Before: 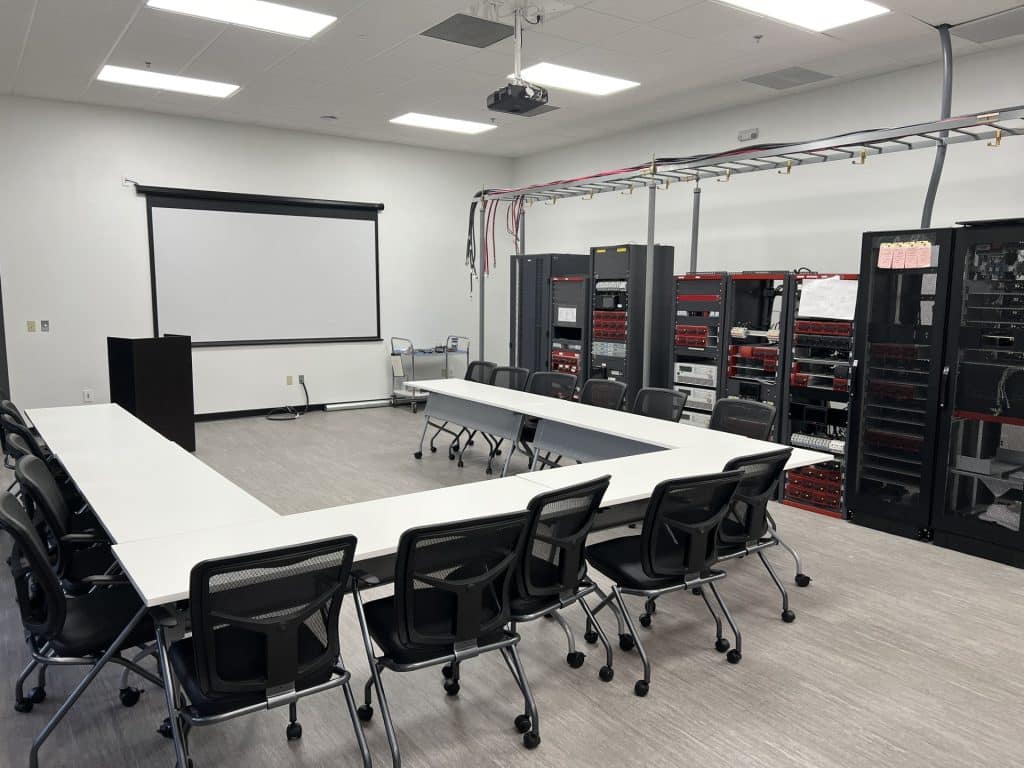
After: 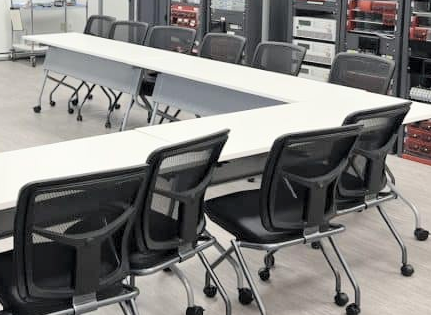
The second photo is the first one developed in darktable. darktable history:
crop: left 37.221%, top 45.169%, right 20.63%, bottom 13.777%
global tonemap: drago (0.7, 100)
